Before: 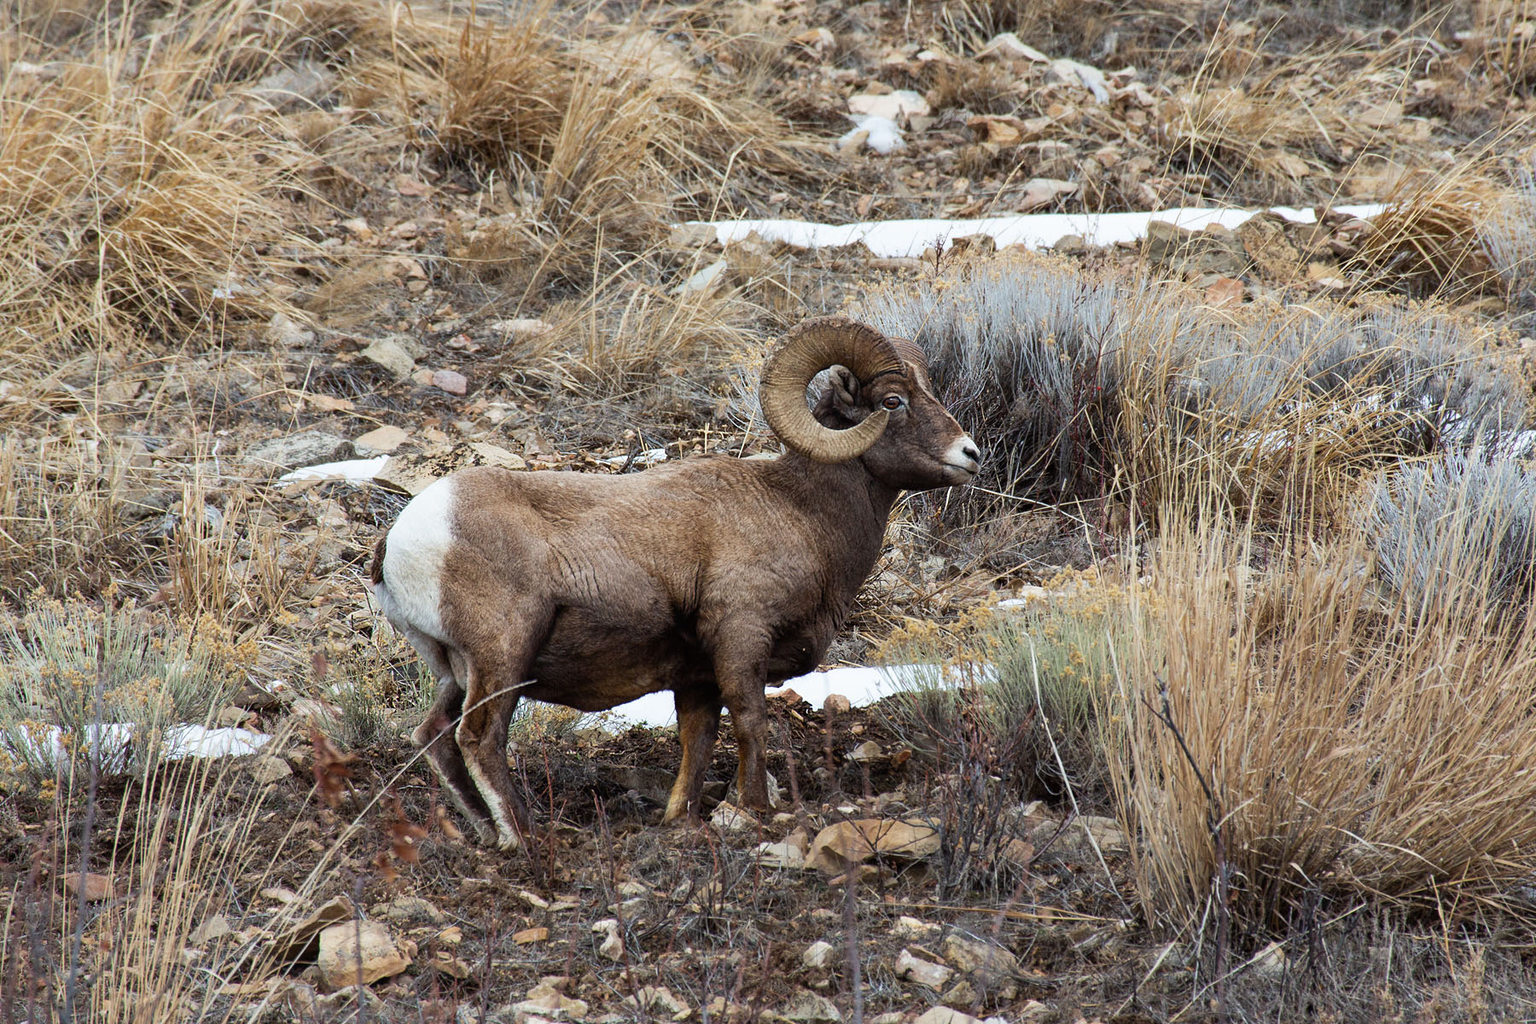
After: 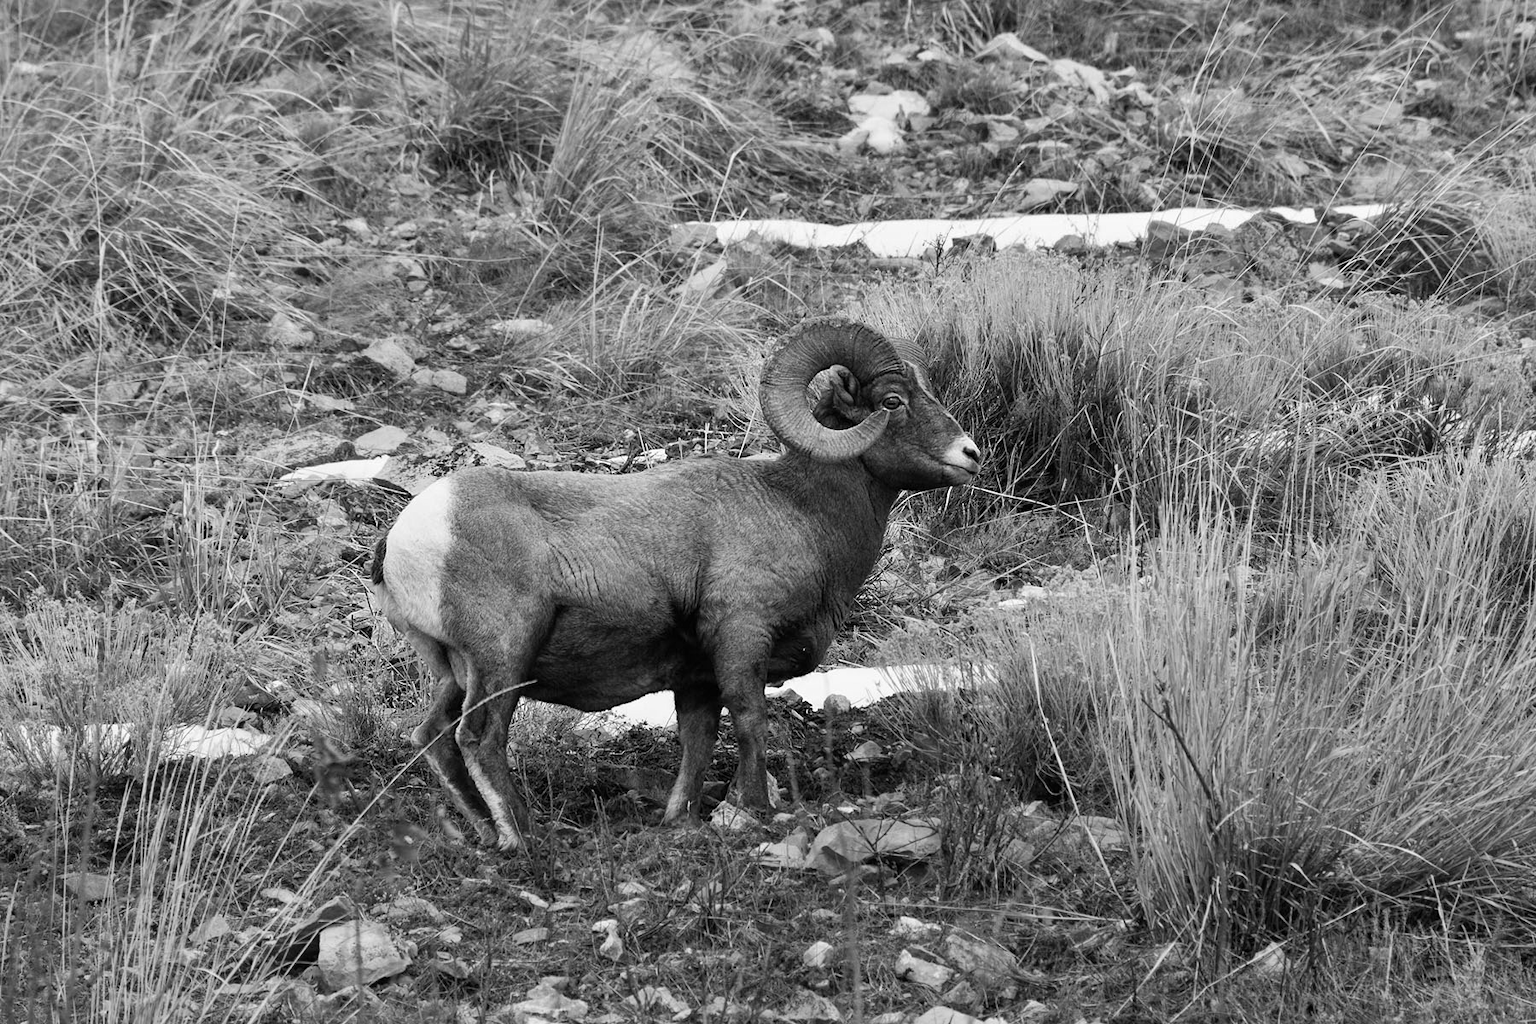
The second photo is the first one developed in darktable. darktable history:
white balance: red 1.004, blue 1.096
shadows and highlights: shadows 24.5, highlights -78.15, soften with gaussian
monochrome: a 16.06, b 15.48, size 1
